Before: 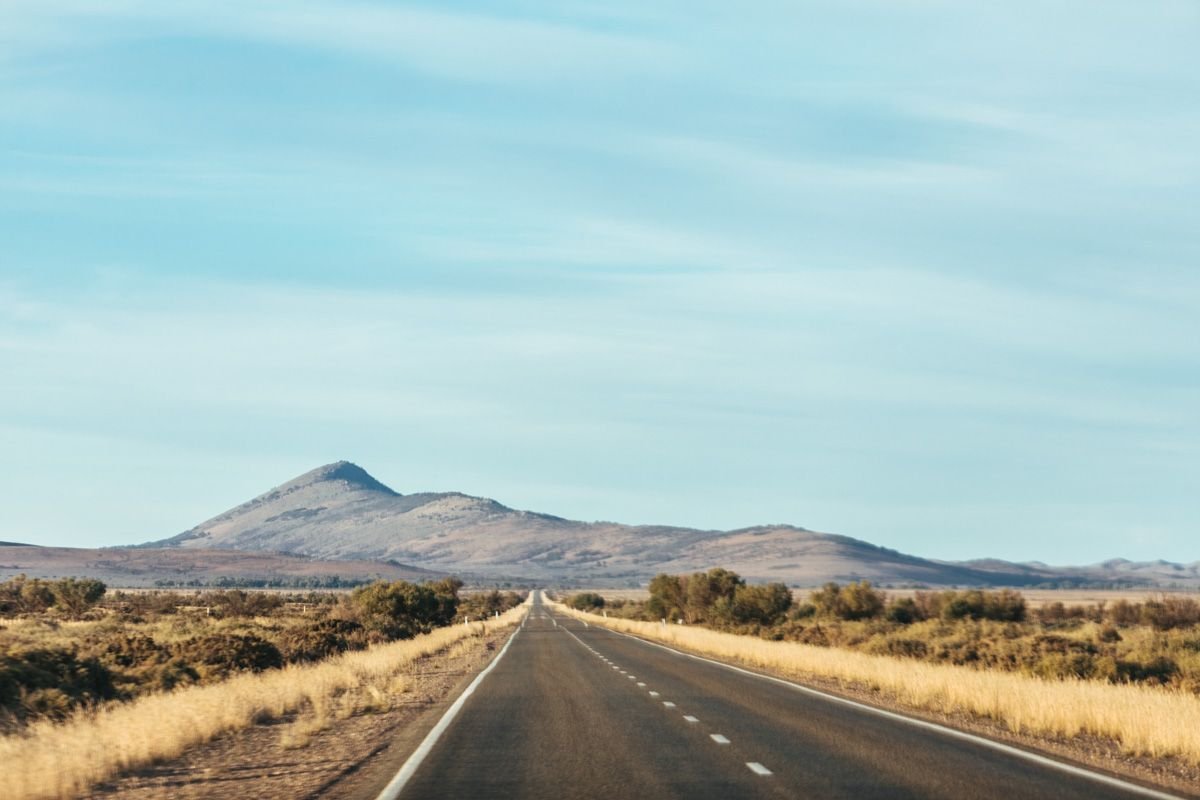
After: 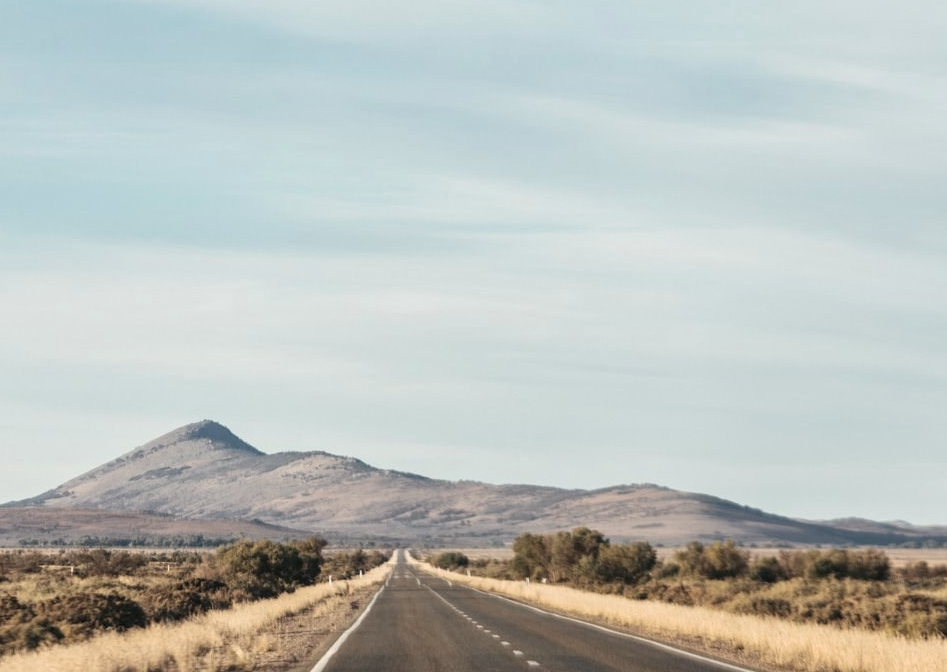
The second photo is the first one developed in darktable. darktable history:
crop: left 11.404%, top 5.226%, right 9.598%, bottom 10.657%
color correction: highlights a* 5.57, highlights b* 5.23, saturation 0.673
